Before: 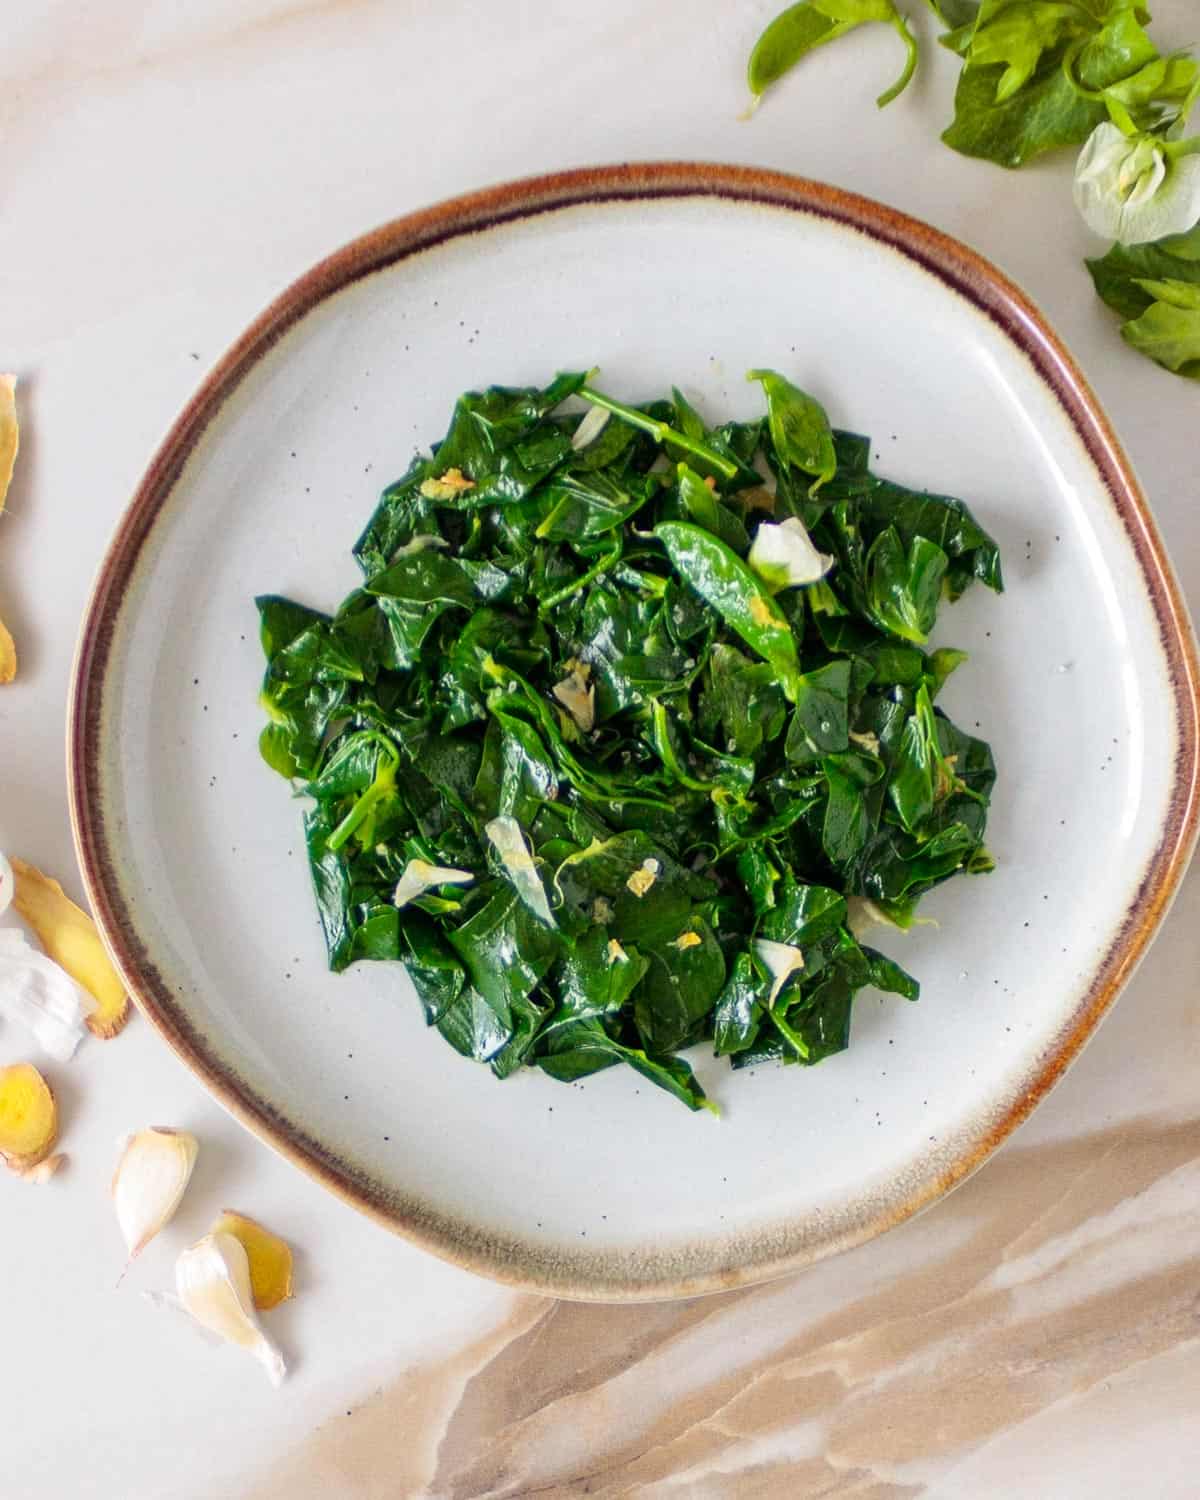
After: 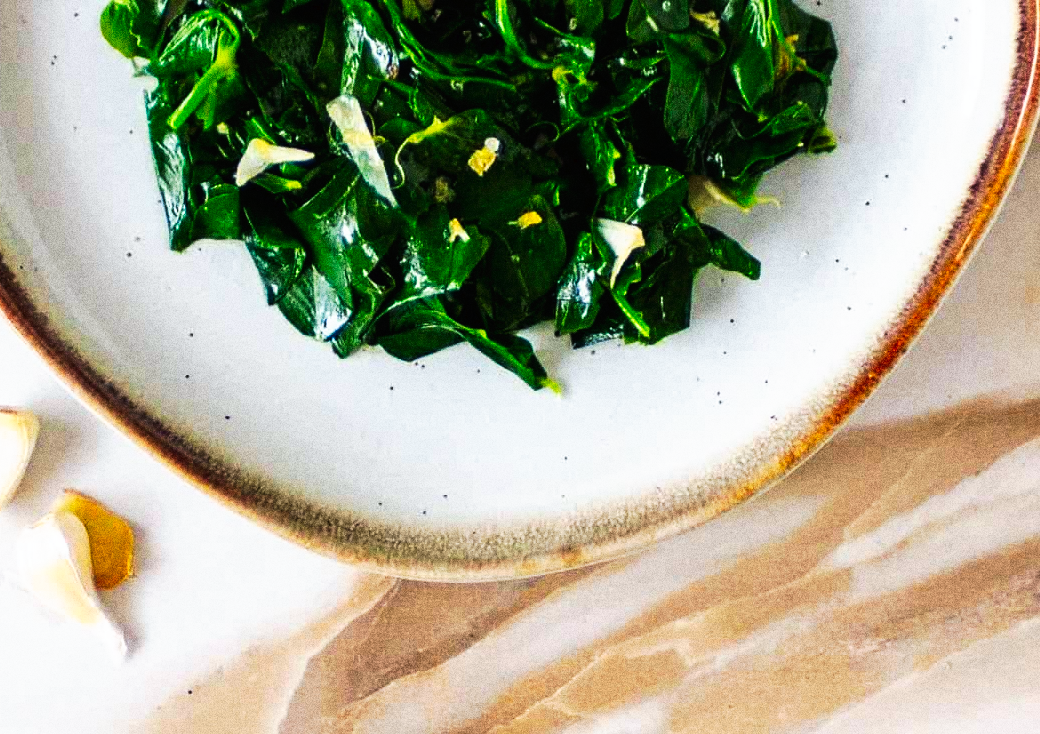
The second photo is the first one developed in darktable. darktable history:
white balance: red 0.986, blue 1.01
tone curve: curves: ch0 [(0, 0) (0.003, 0.007) (0.011, 0.009) (0.025, 0.01) (0.044, 0.012) (0.069, 0.013) (0.1, 0.014) (0.136, 0.021) (0.177, 0.038) (0.224, 0.06) (0.277, 0.099) (0.335, 0.16) (0.399, 0.227) (0.468, 0.329) (0.543, 0.45) (0.623, 0.594) (0.709, 0.756) (0.801, 0.868) (0.898, 0.971) (1, 1)], preserve colors none
crop and rotate: left 13.306%, top 48.129%, bottom 2.928%
grain: strength 49.07%
